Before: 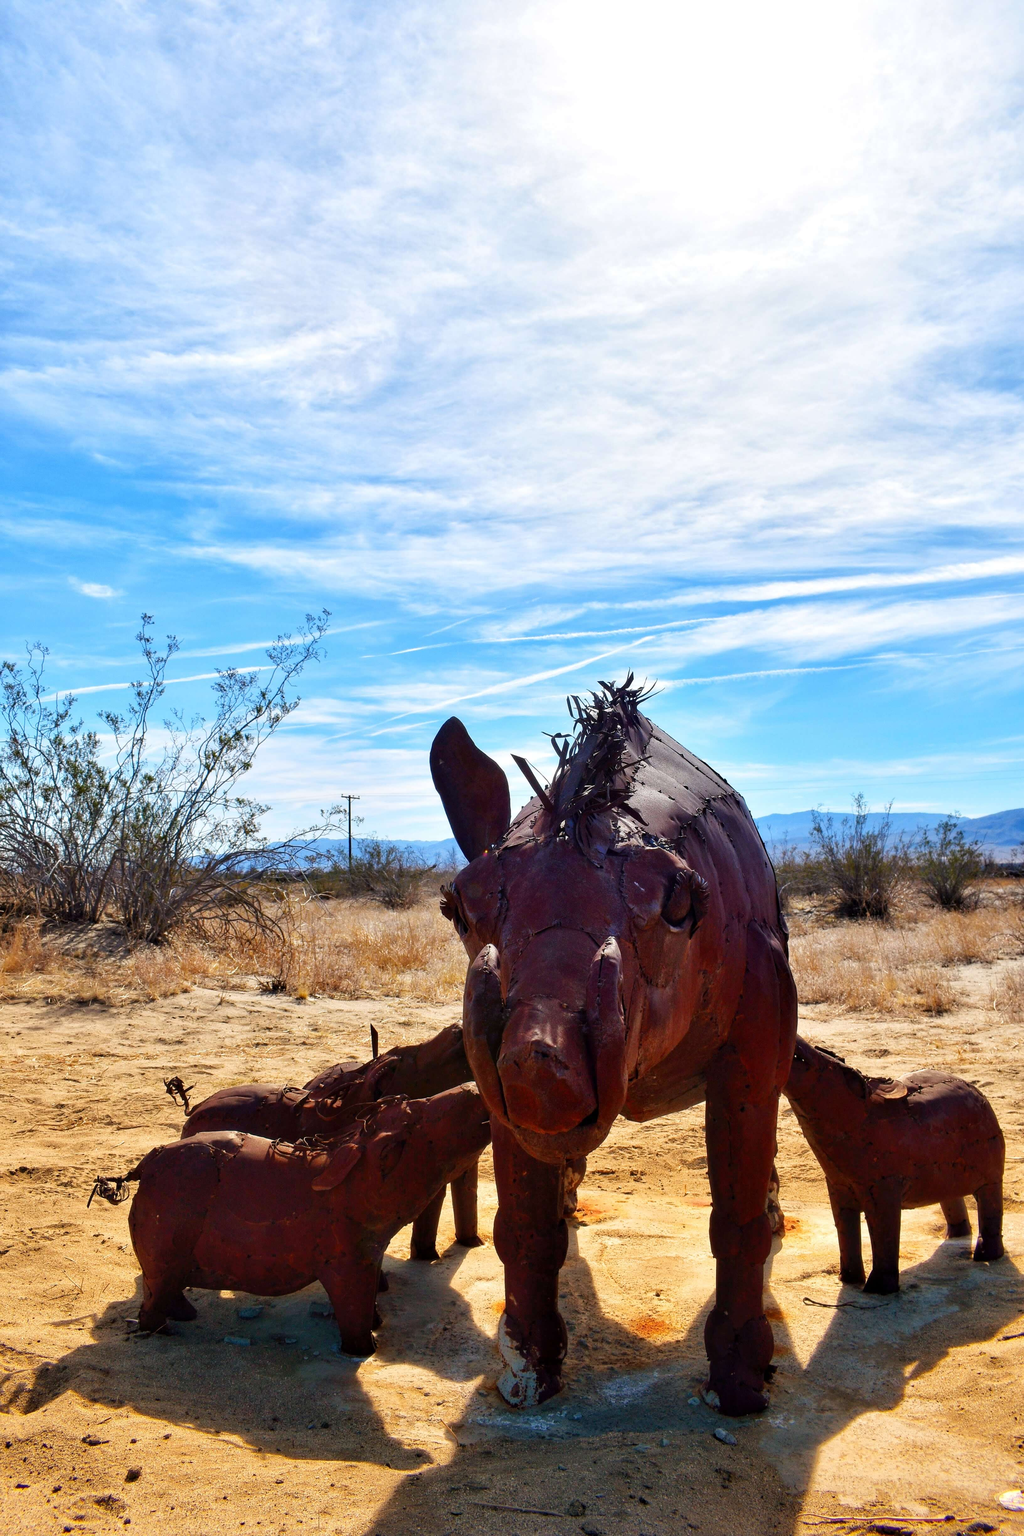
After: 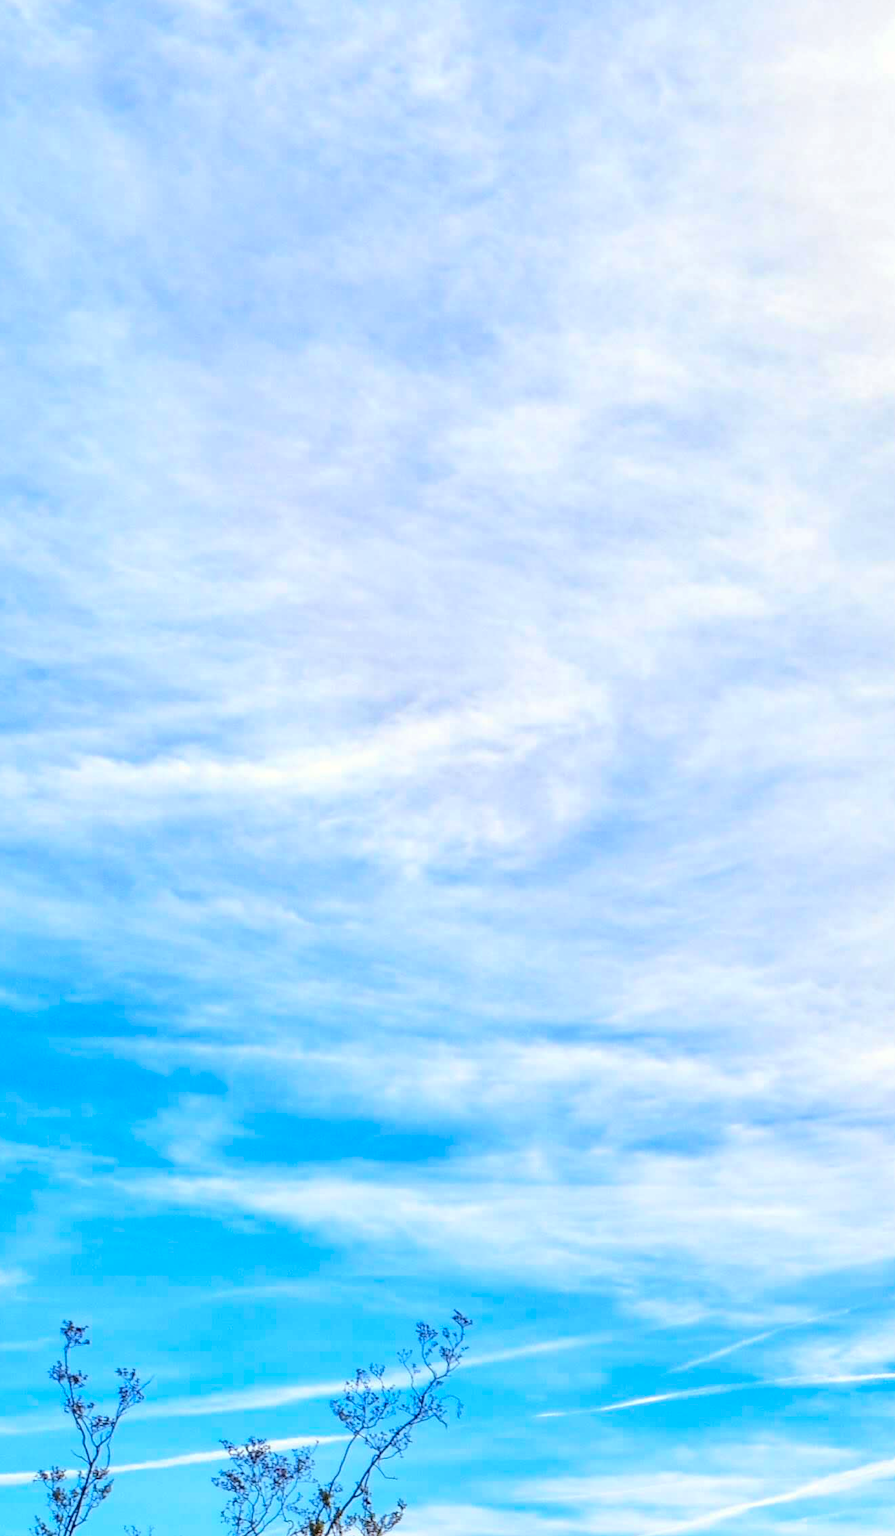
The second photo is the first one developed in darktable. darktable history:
crop and rotate: left 11.069%, top 0.089%, right 48.398%, bottom 53.585%
color balance rgb: power › chroma 1.535%, power › hue 26.69°, linear chroma grading › global chroma 8.908%, perceptual saturation grading › global saturation 30.387%, global vibrance 20%
